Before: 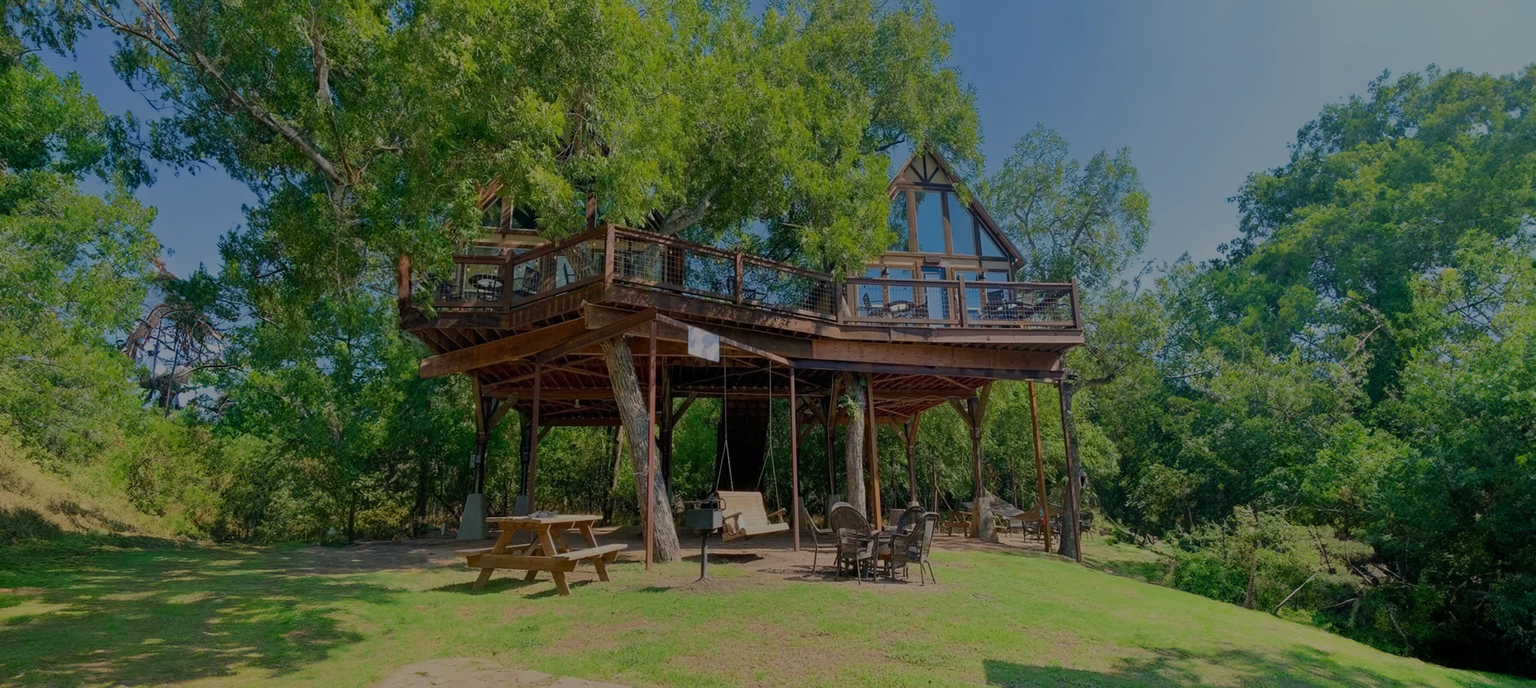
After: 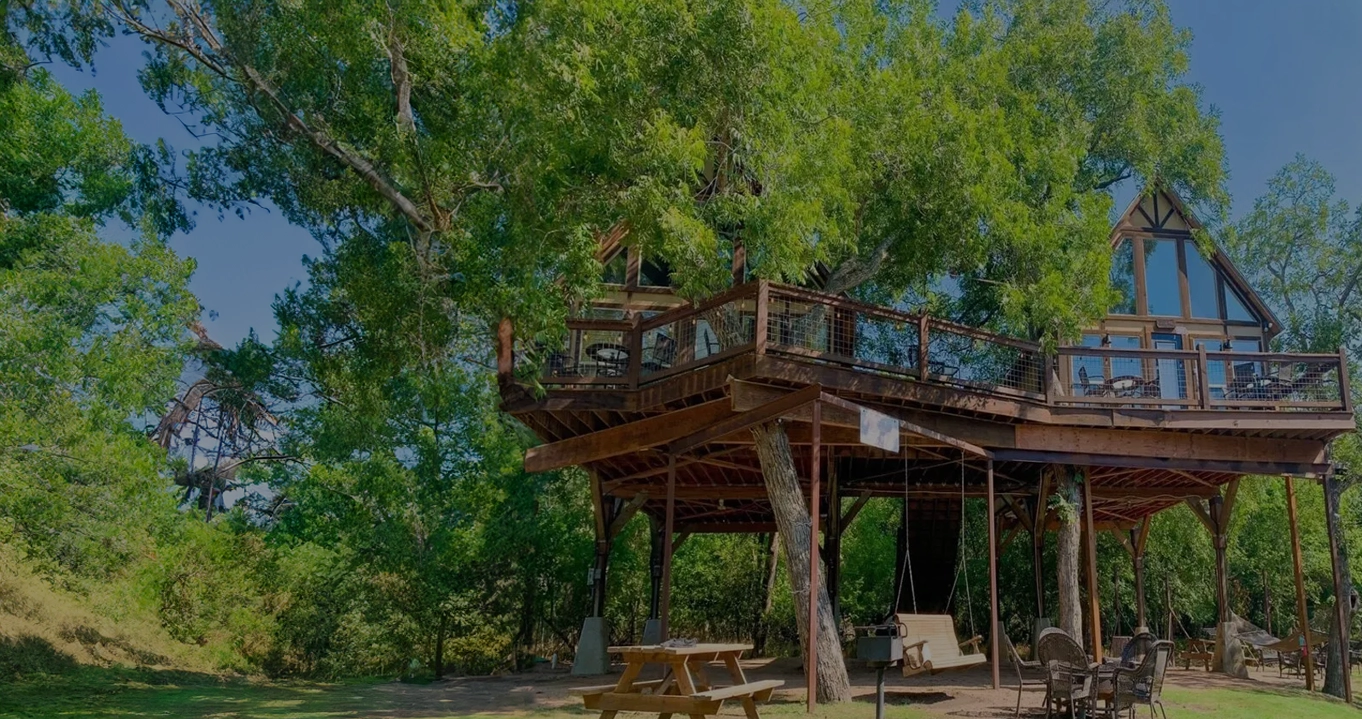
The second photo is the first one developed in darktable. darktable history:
crop: right 29.016%, bottom 16.345%
